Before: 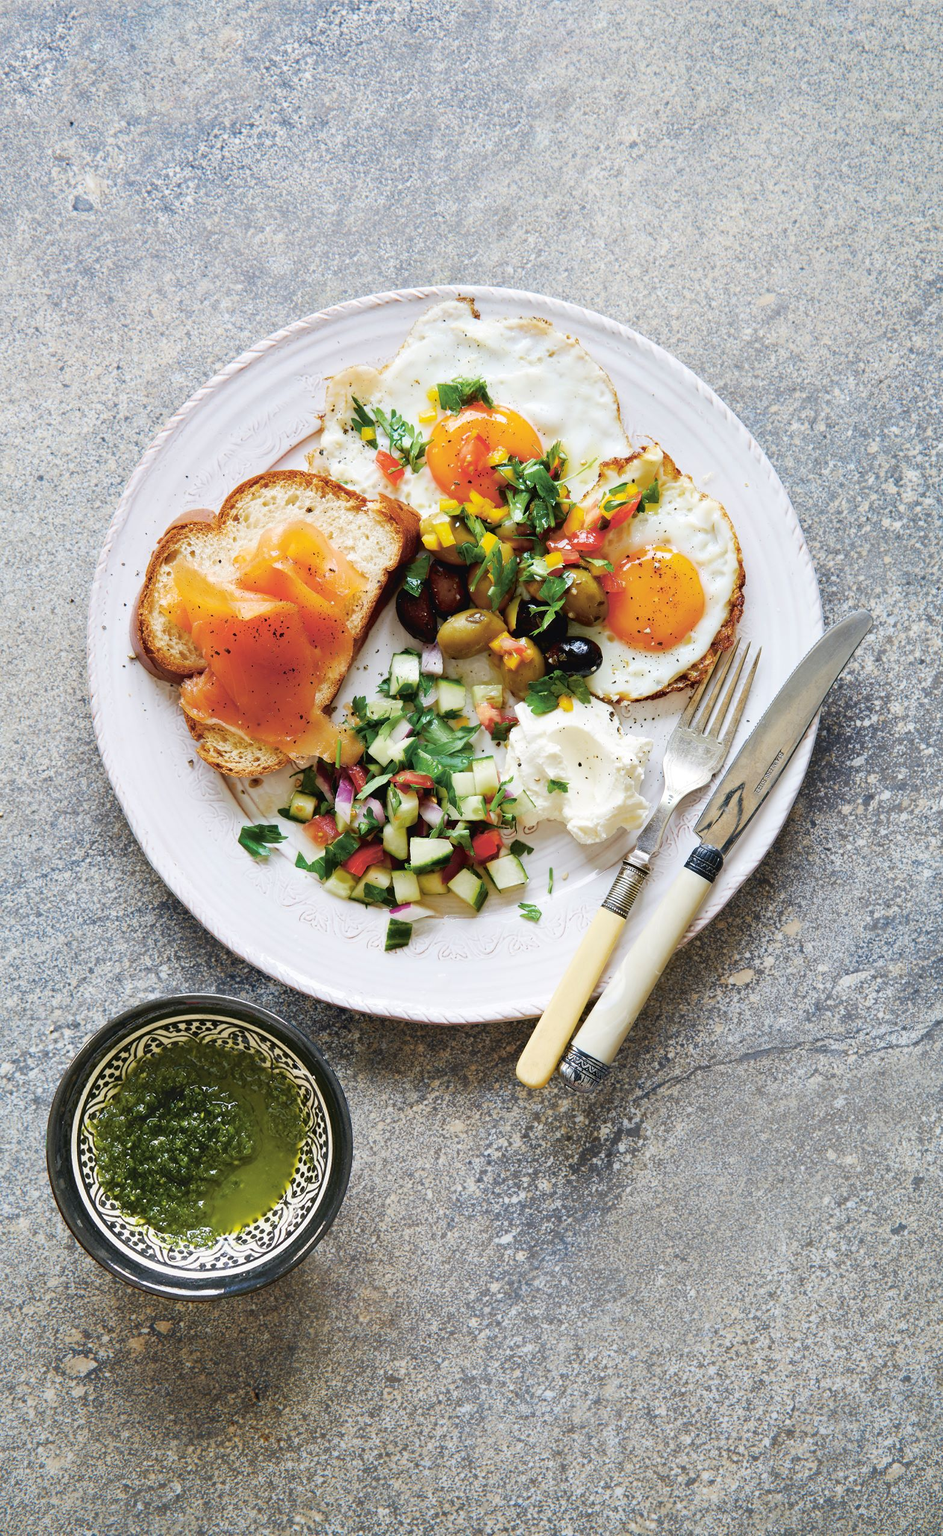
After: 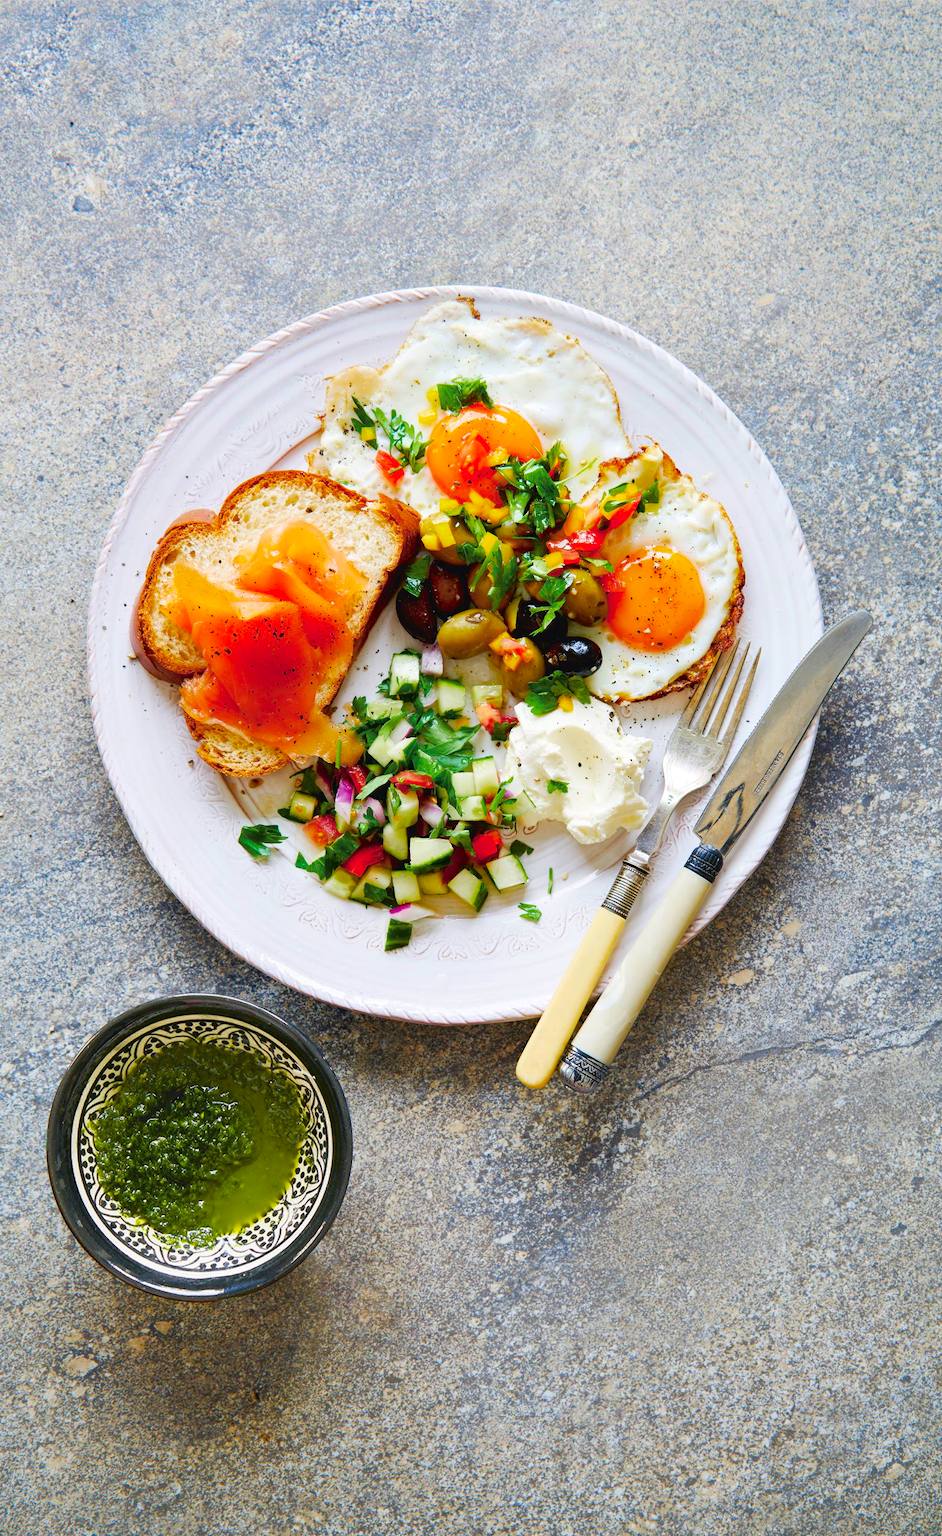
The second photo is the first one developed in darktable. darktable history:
contrast brightness saturation: saturation 0.511
